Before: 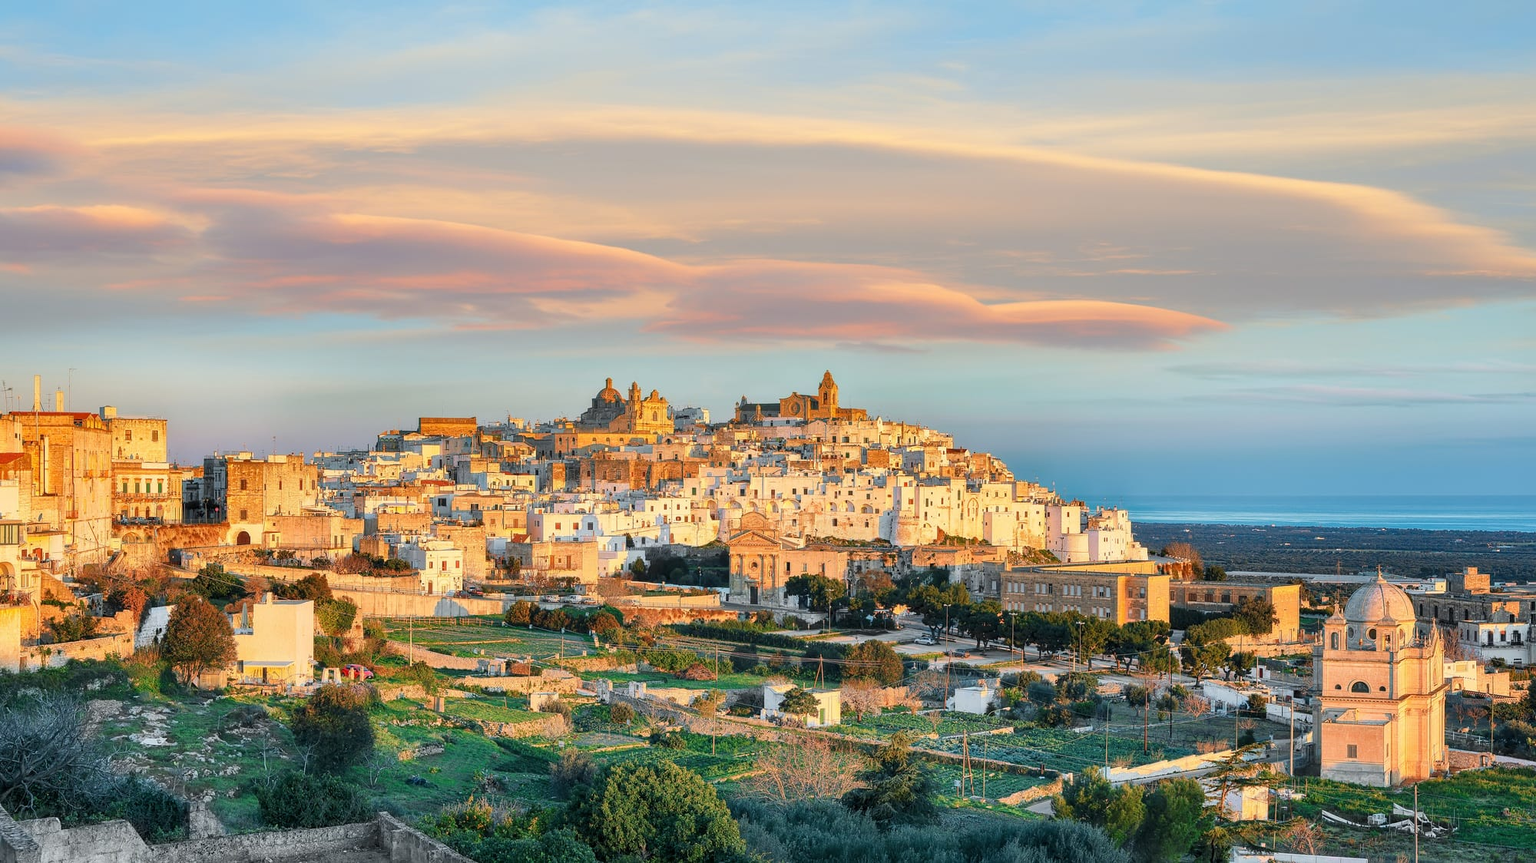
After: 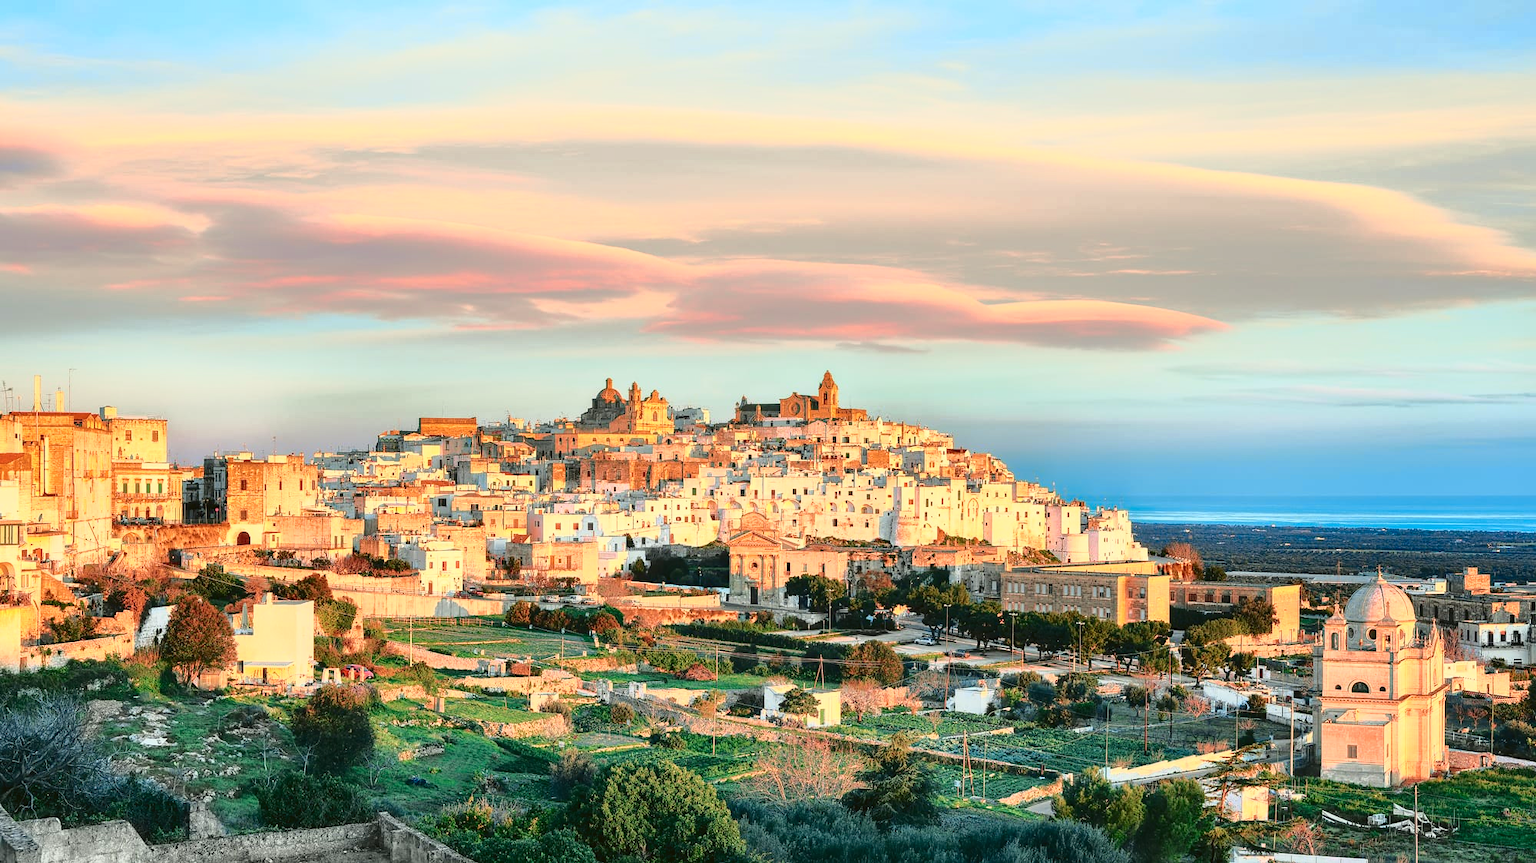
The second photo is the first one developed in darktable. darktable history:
tone curve: curves: ch0 [(0, 0.039) (0.194, 0.159) (0.469, 0.544) (0.693, 0.77) (0.751, 0.871) (1, 1)]; ch1 [(0, 0) (0.508, 0.506) (0.547, 0.563) (0.592, 0.631) (0.715, 0.706) (1, 1)]; ch2 [(0, 0) (0.243, 0.175) (0.362, 0.301) (0.492, 0.515) (0.544, 0.557) (0.595, 0.612) (0.631, 0.641) (1, 1)], color space Lab, independent channels, preserve colors none
